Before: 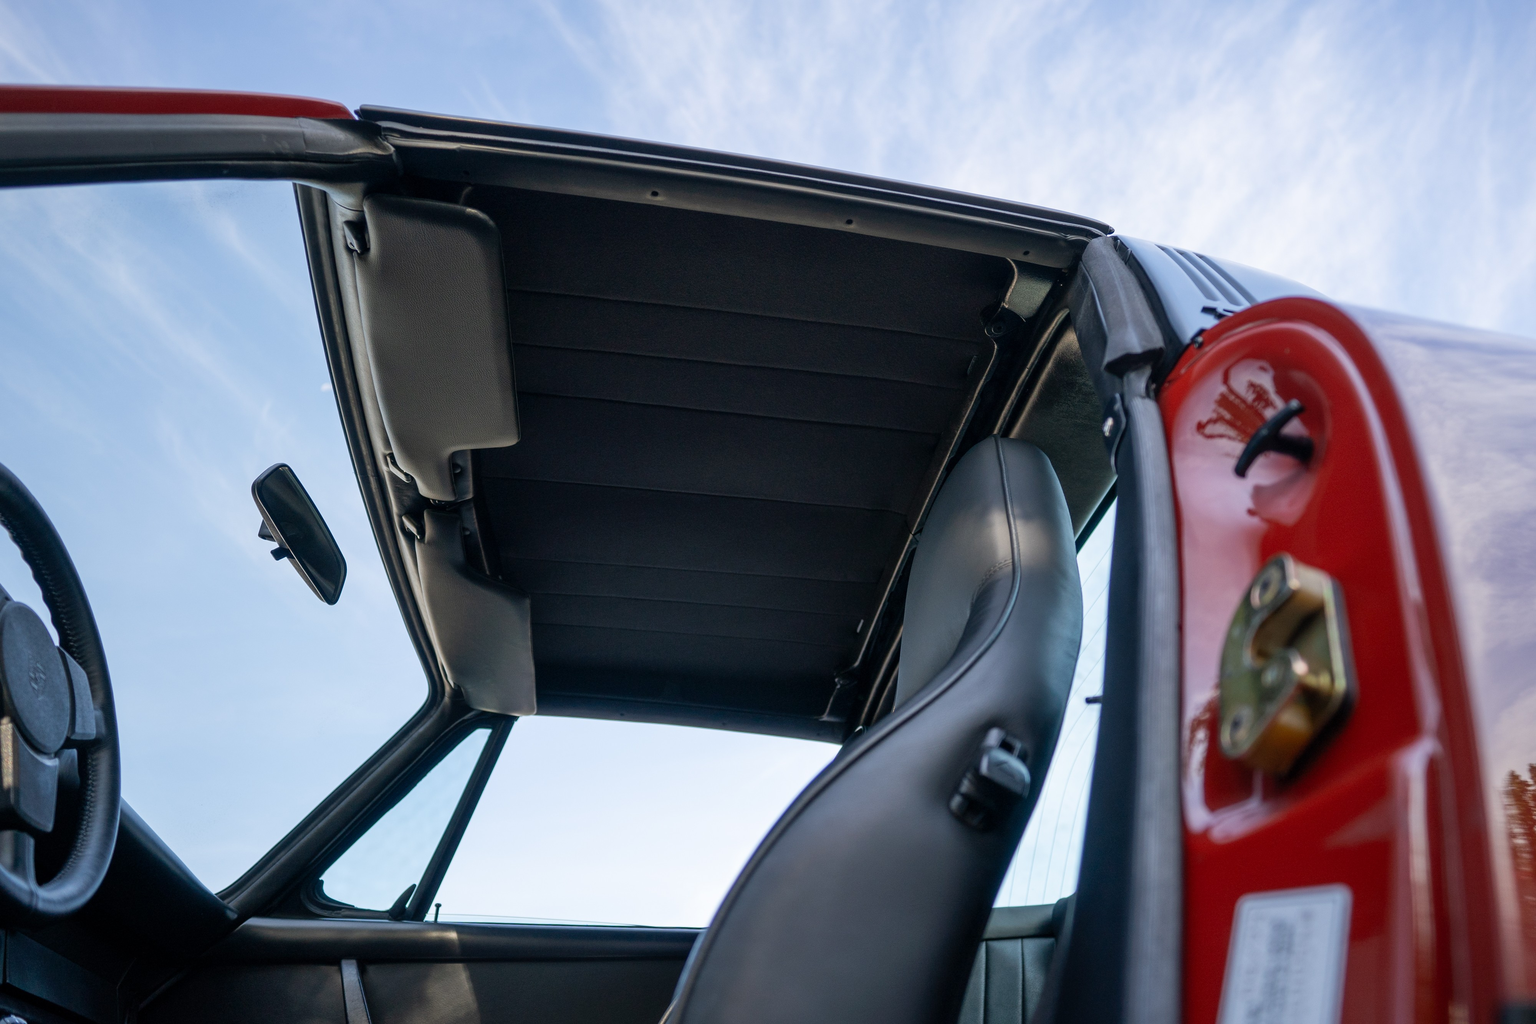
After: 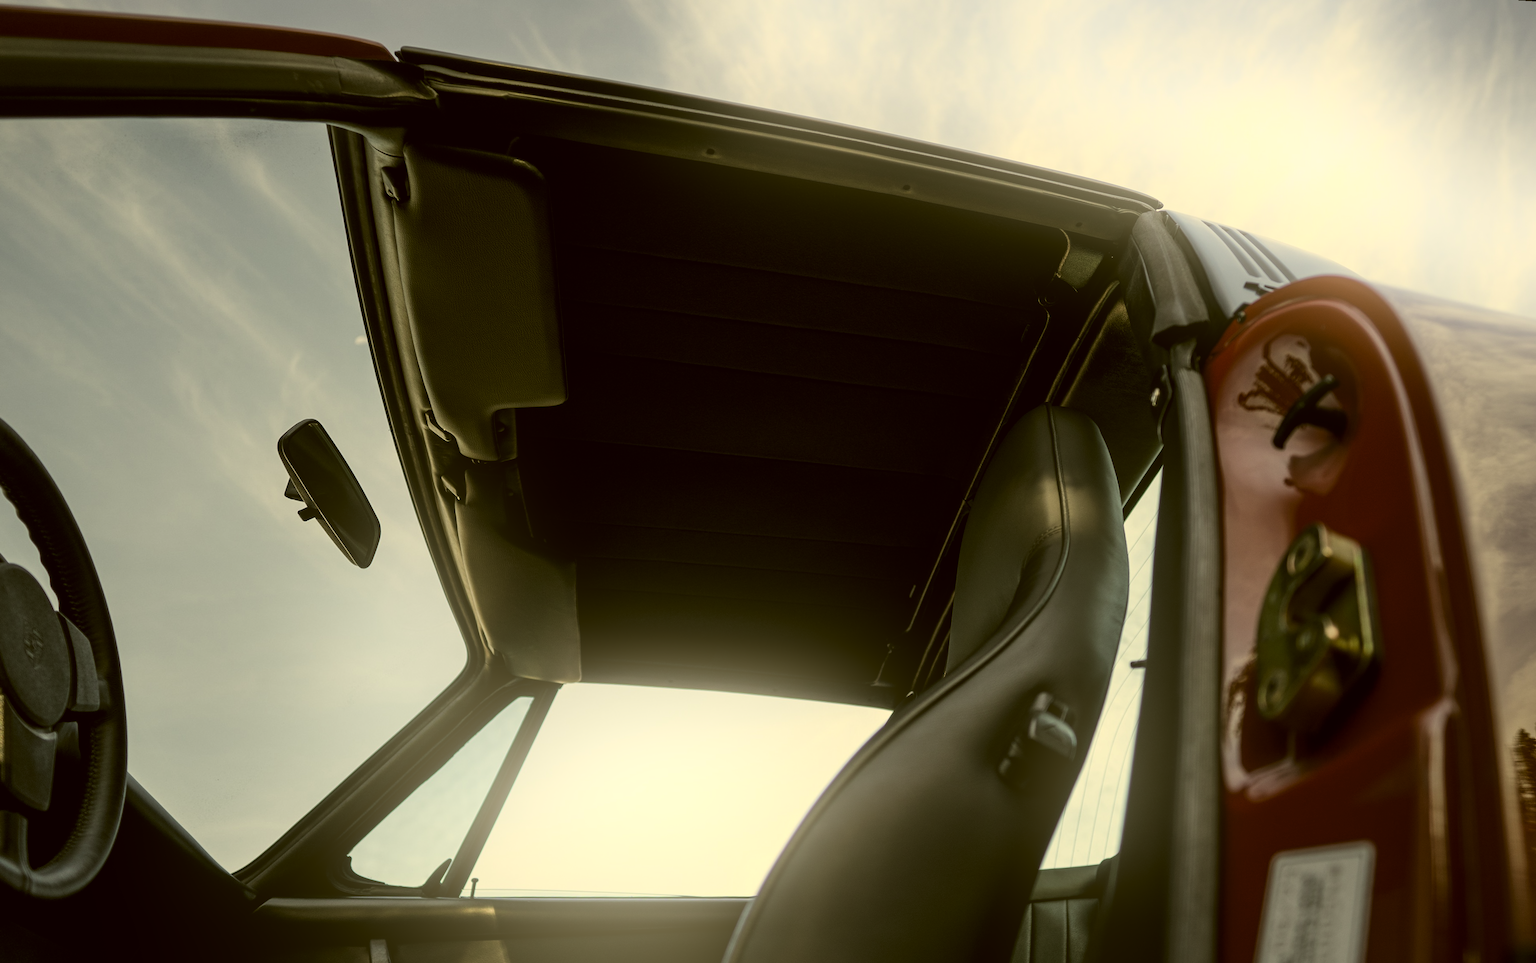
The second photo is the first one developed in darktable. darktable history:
rotate and perspective: rotation 0.679°, lens shift (horizontal) 0.136, crop left 0.009, crop right 0.991, crop top 0.078, crop bottom 0.95
bloom: size 38%, threshold 95%, strength 30%
levels: levels [0, 0.618, 1]
color correction: highlights a* 0.162, highlights b* 29.53, shadows a* -0.162, shadows b* 21.09
